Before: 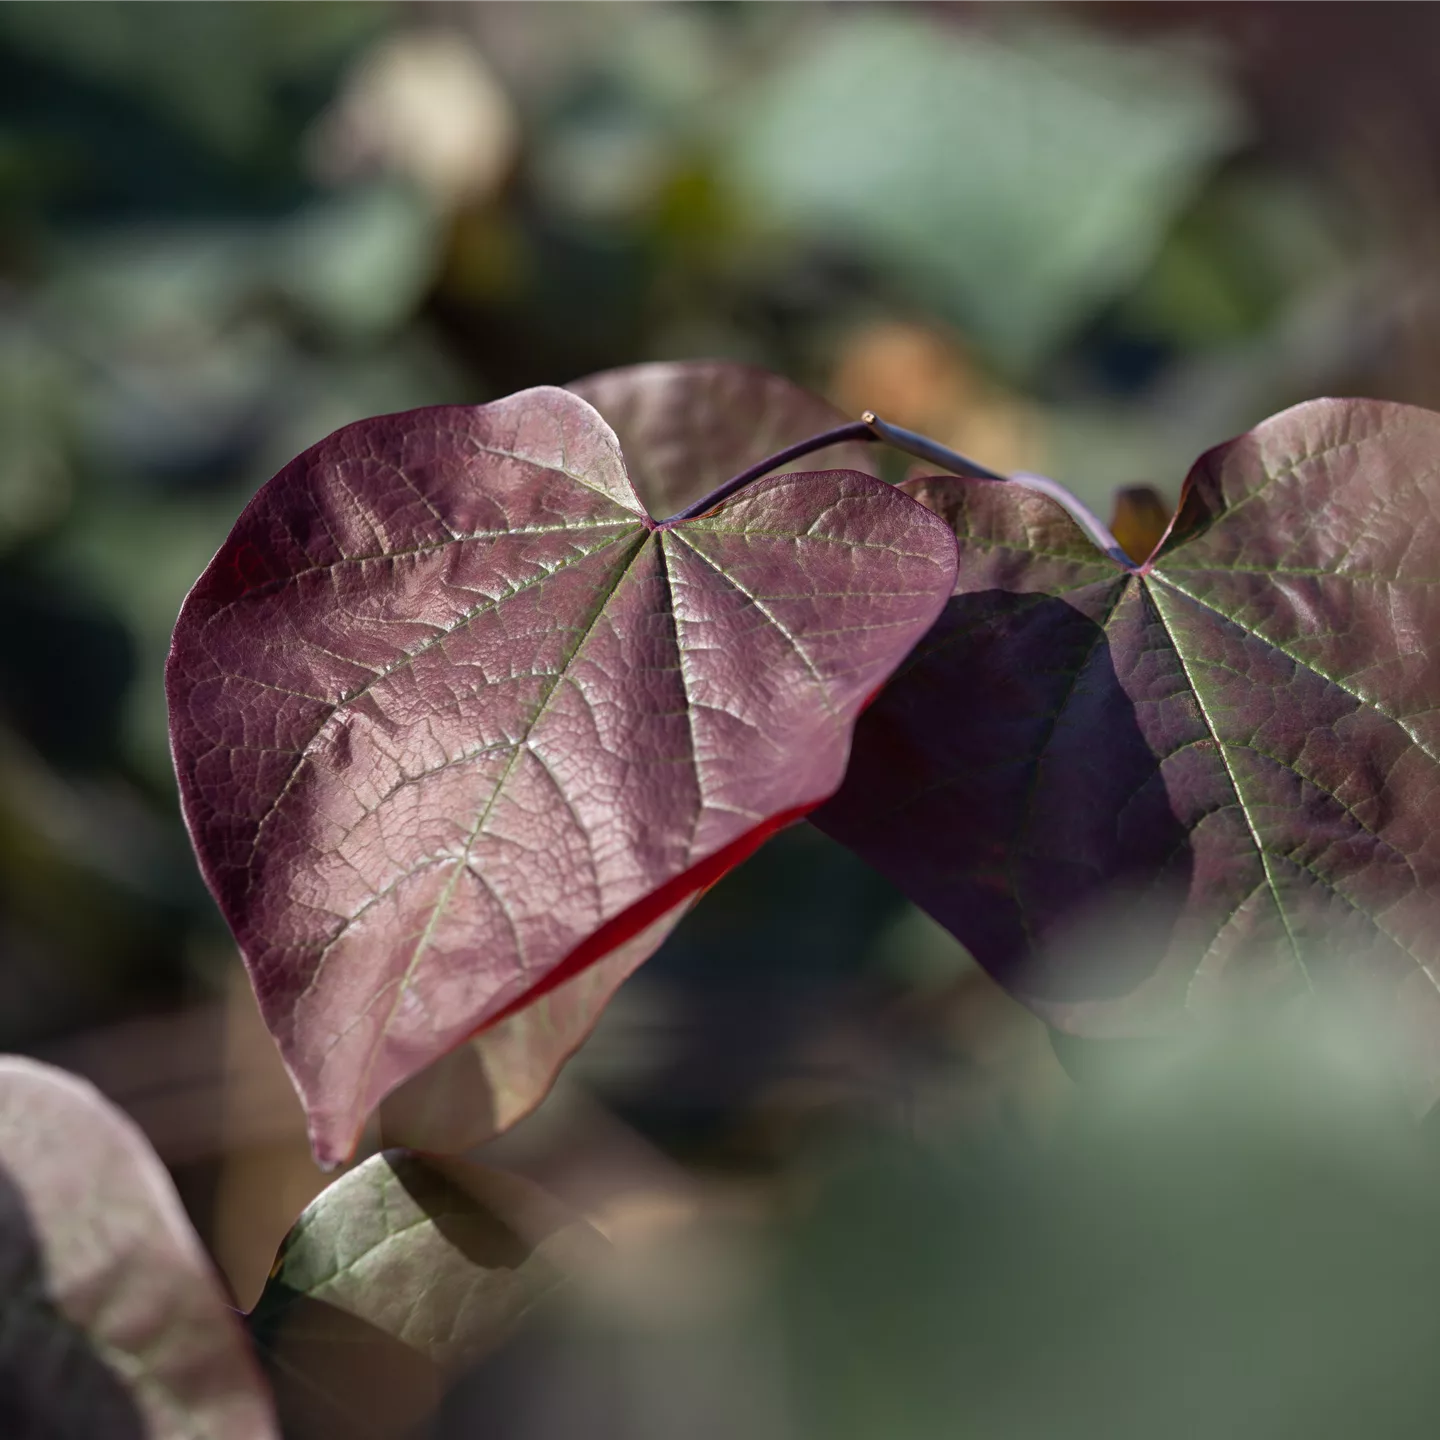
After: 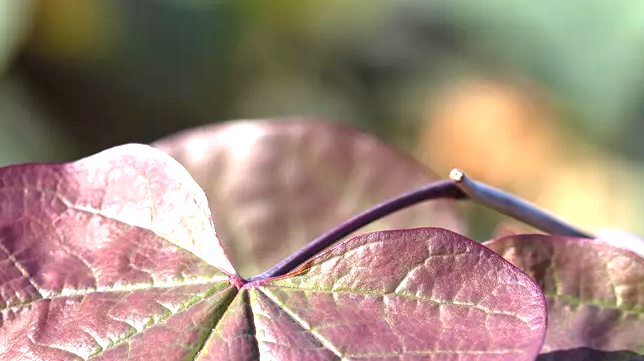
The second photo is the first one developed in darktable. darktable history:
exposure: black level correction 0, exposure 1.625 EV, compensate exposure bias true, compensate highlight preservation false
crop: left 28.64%, top 16.832%, right 26.637%, bottom 58.055%
